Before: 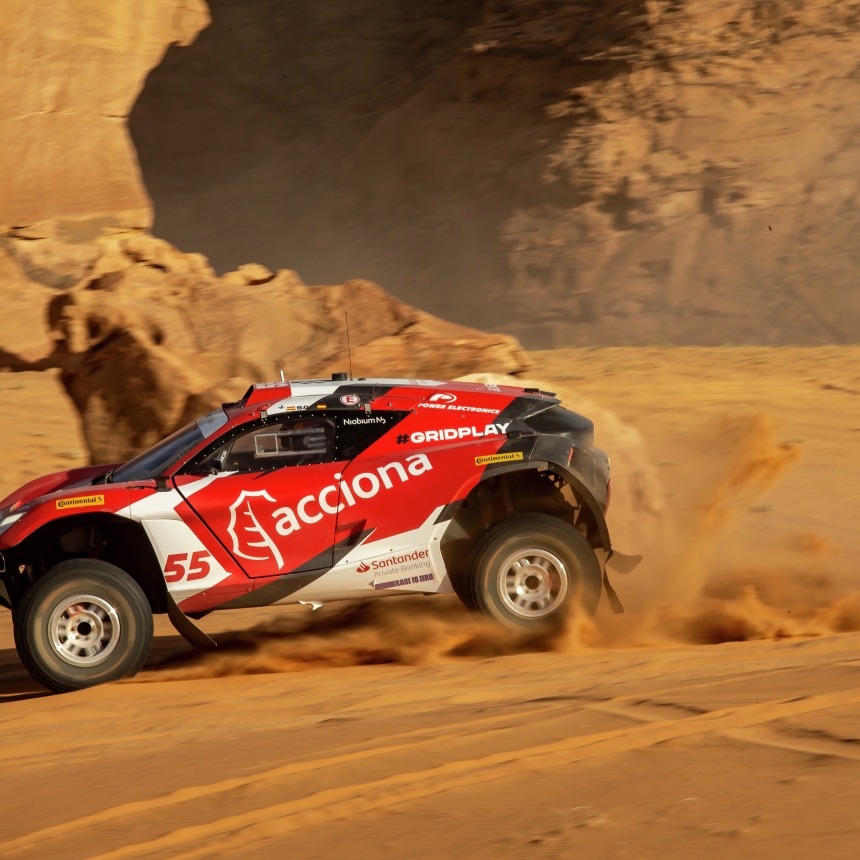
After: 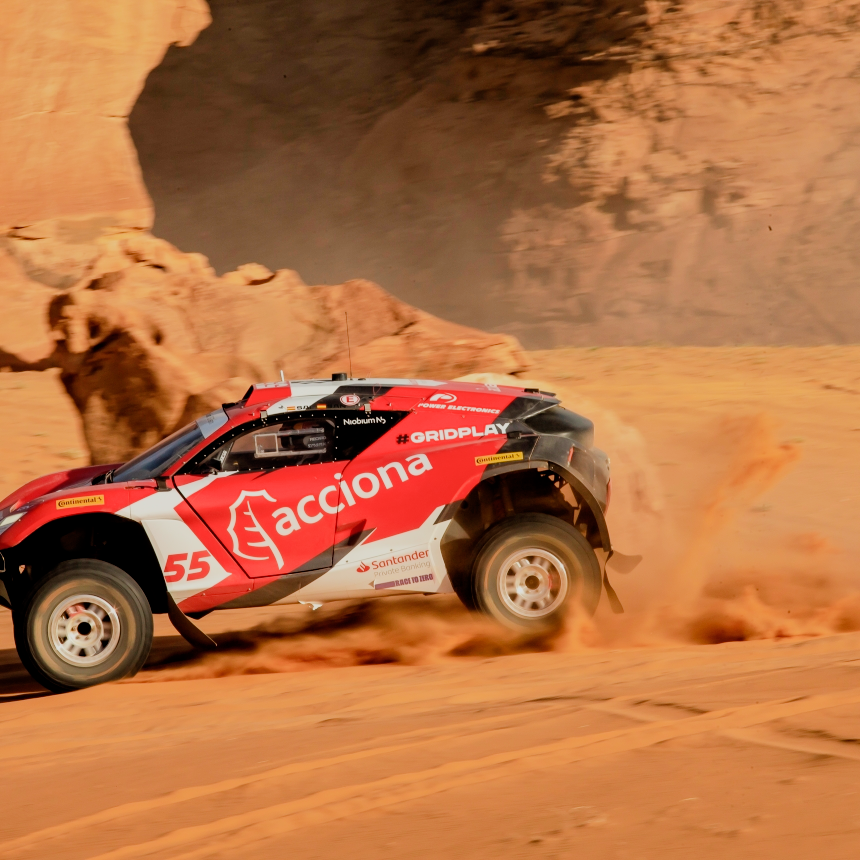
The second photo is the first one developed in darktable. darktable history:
filmic rgb: middle gray luminance 29.76%, black relative exposure -8.96 EV, white relative exposure 6.99 EV, target black luminance 0%, hardness 2.98, latitude 2.45%, contrast 0.959, highlights saturation mix 3.86%, shadows ↔ highlights balance 12.62%
exposure: black level correction 0, exposure 0.696 EV, compensate highlight preservation false
